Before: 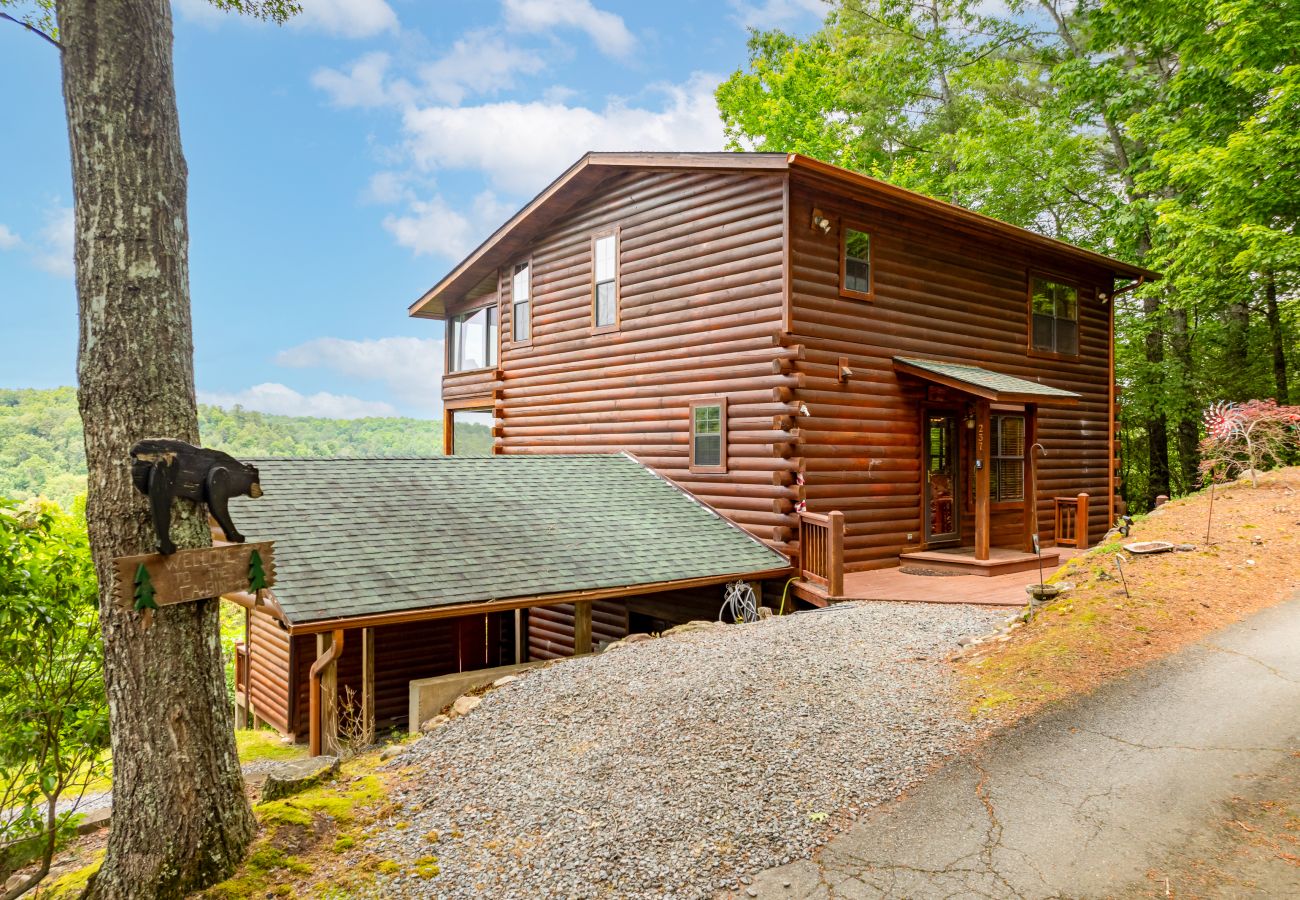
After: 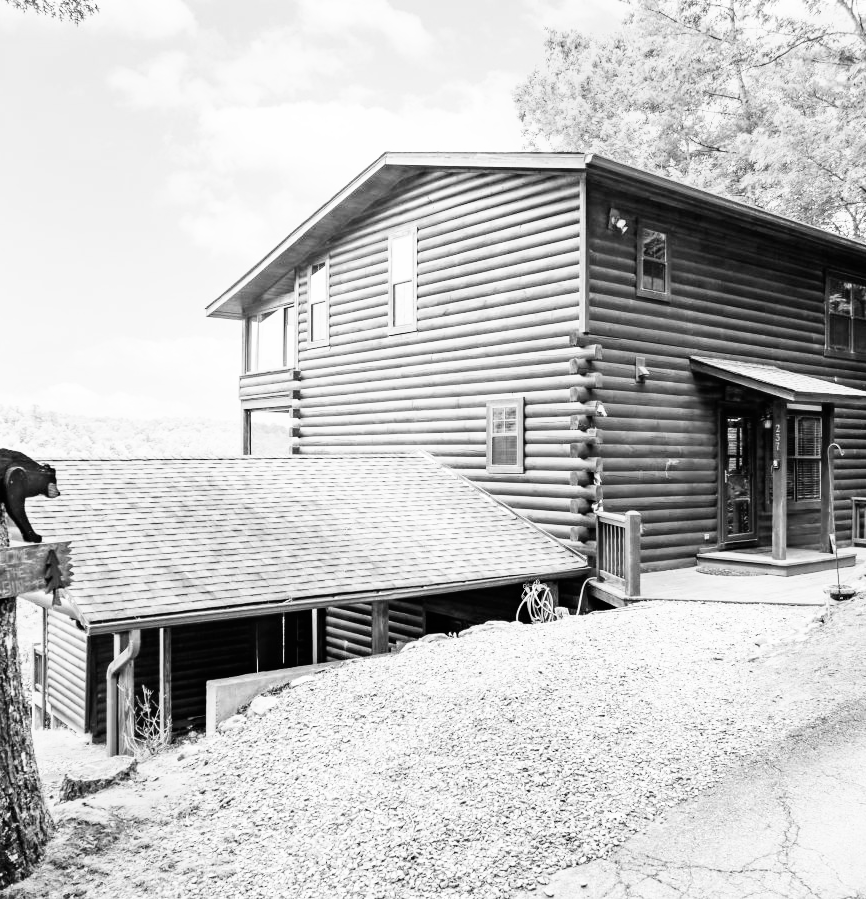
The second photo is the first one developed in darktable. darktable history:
monochrome: on, module defaults
base curve: curves: ch0 [(0, 0) (0.007, 0.004) (0.027, 0.03) (0.046, 0.07) (0.207, 0.54) (0.442, 0.872) (0.673, 0.972) (1, 1)], preserve colors none
crop and rotate: left 15.754%, right 17.579%
